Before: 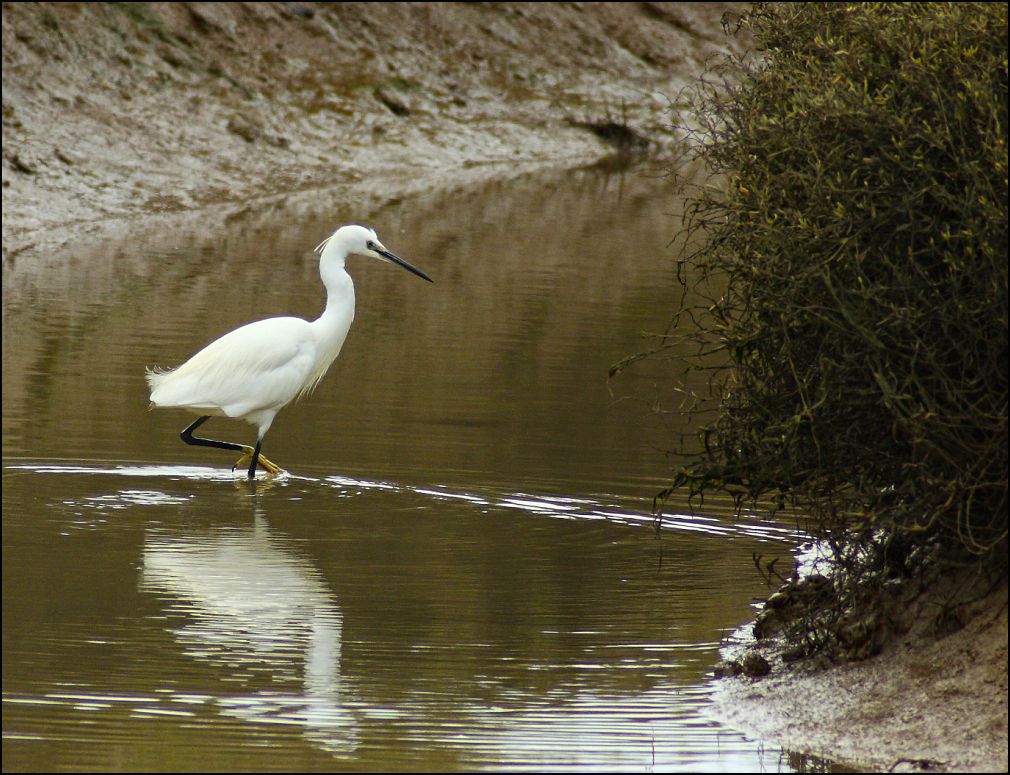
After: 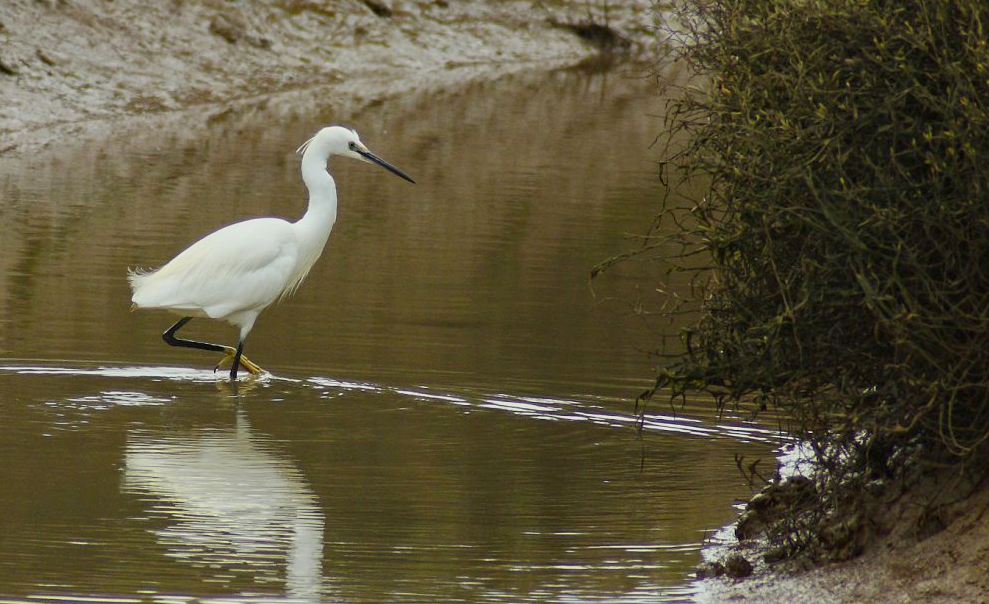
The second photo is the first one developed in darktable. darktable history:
crop and rotate: left 1.814%, top 12.818%, right 0.25%, bottom 9.225%
color balance rgb: perceptual saturation grading › global saturation -0.31%, global vibrance -8%, contrast -13%, saturation formula JzAzBz (2021)
